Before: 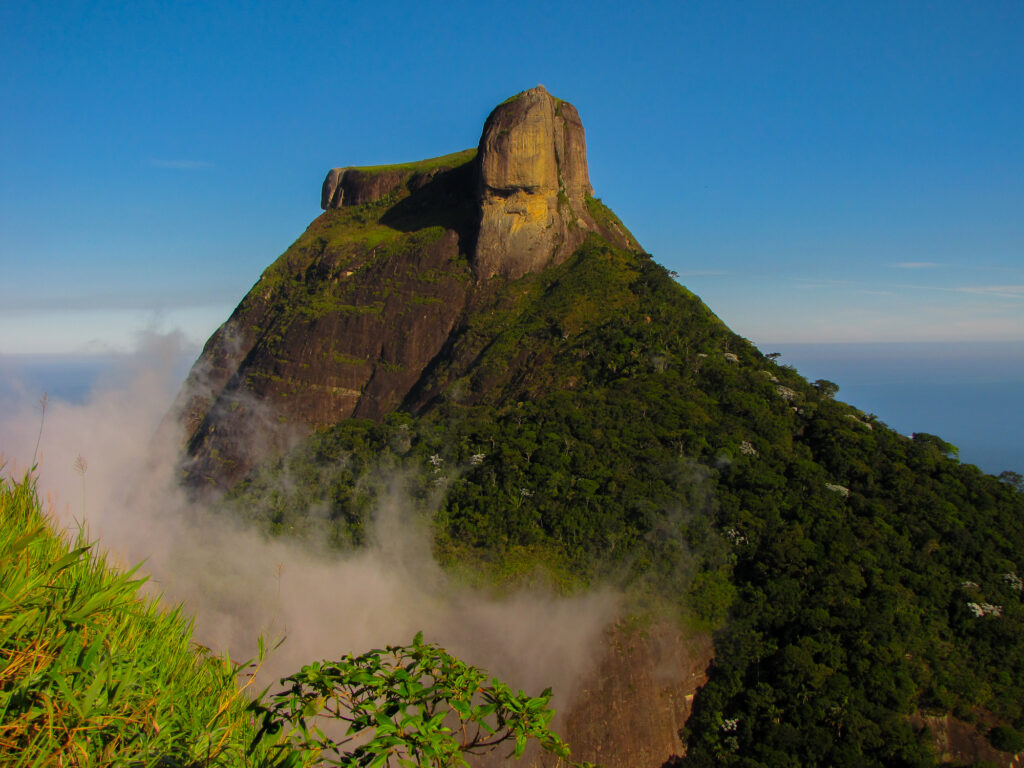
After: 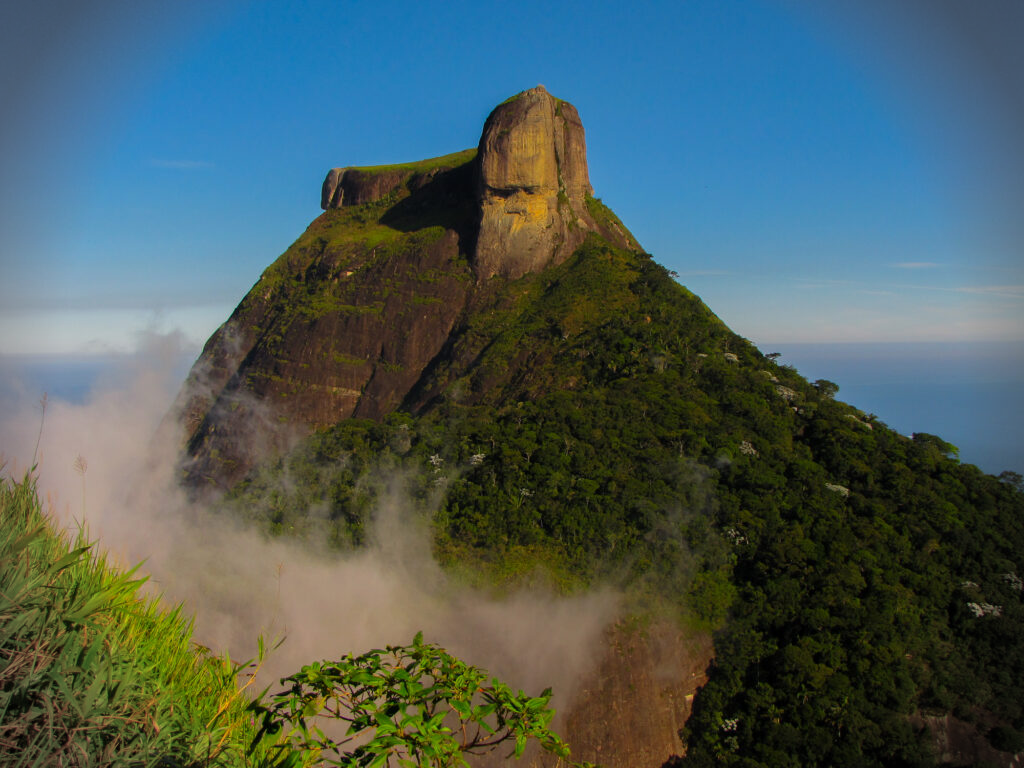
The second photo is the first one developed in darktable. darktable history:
vignetting: fall-off start 88.16%, fall-off radius 24.94%
